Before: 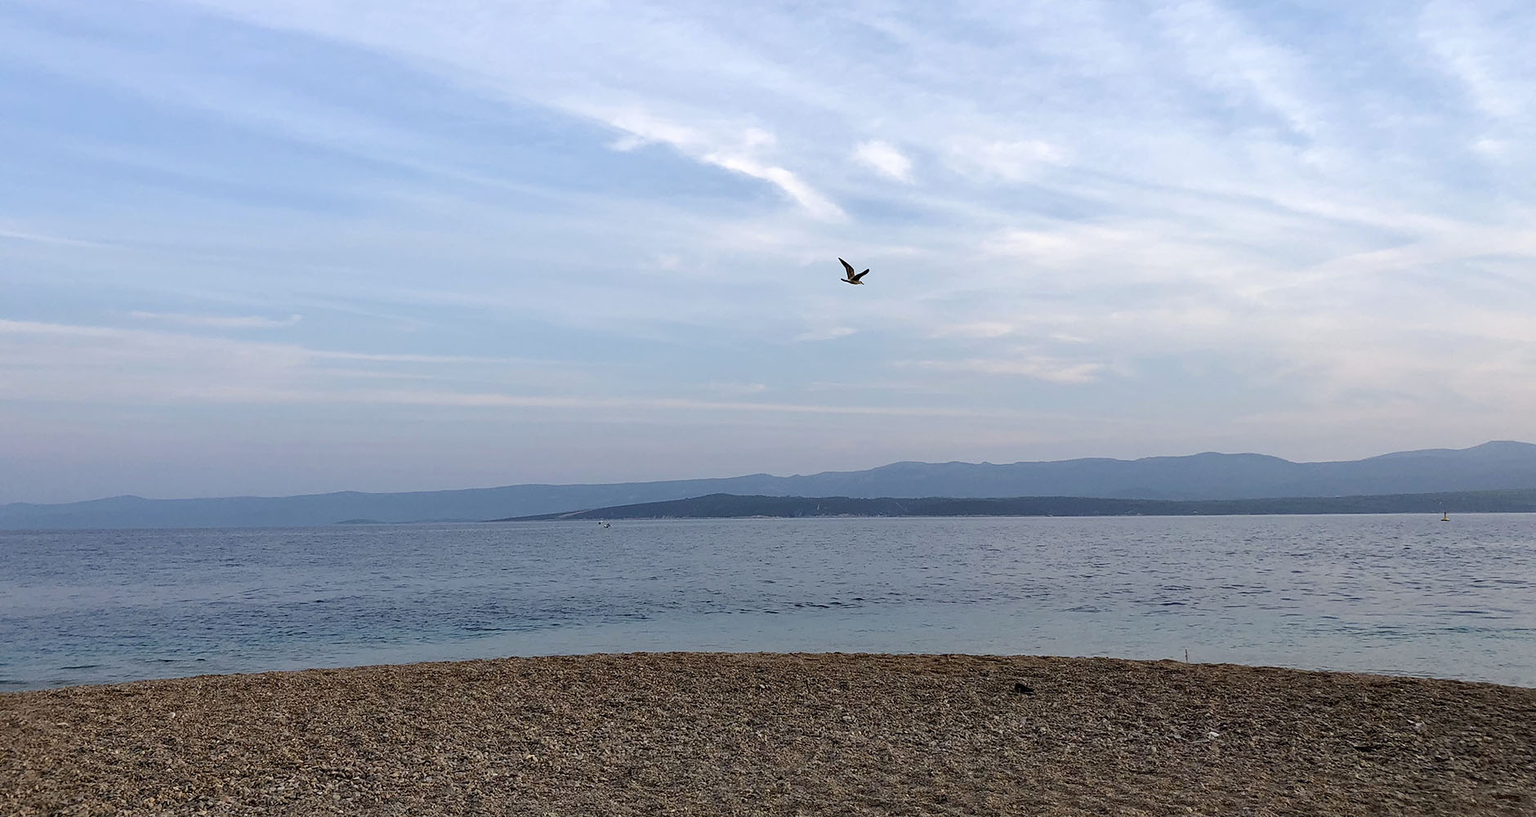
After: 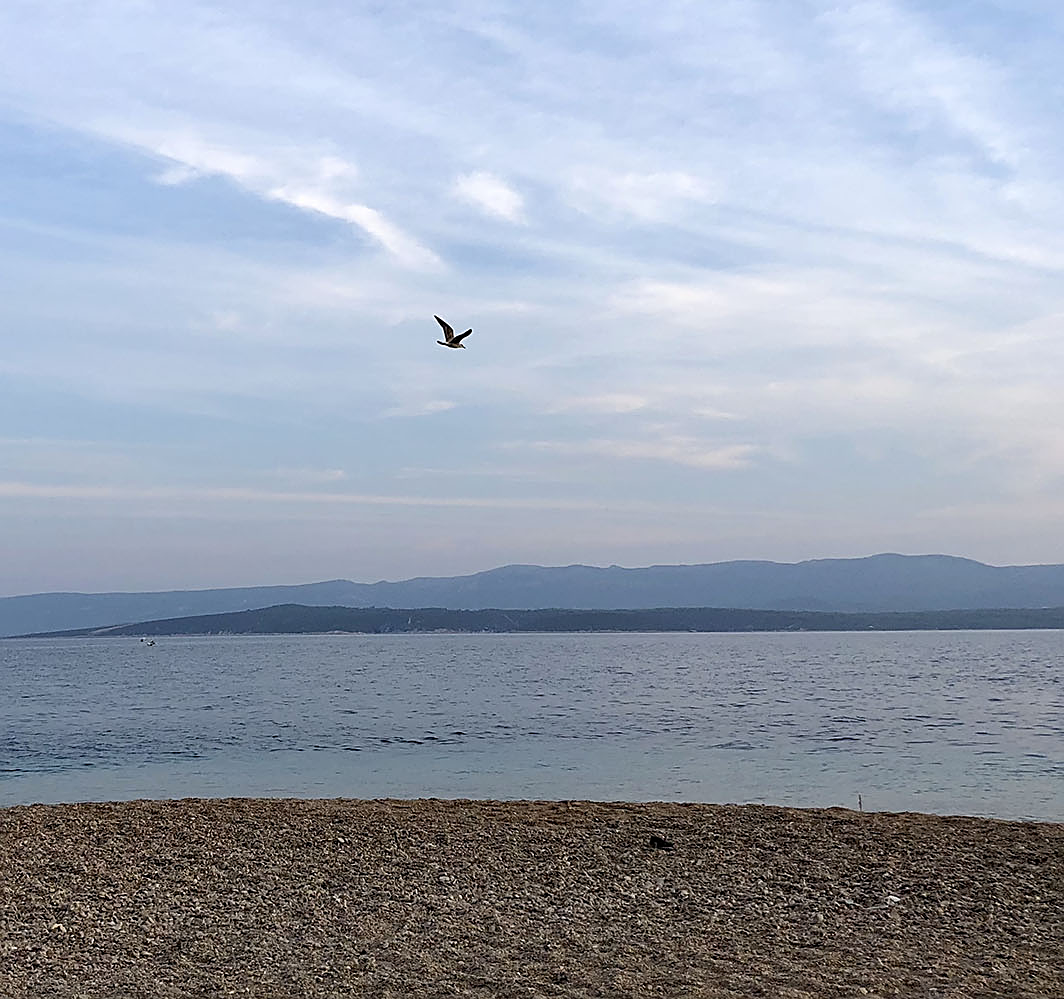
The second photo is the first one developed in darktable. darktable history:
sharpen: on, module defaults
crop: left 31.525%, top 0.018%, right 11.878%
